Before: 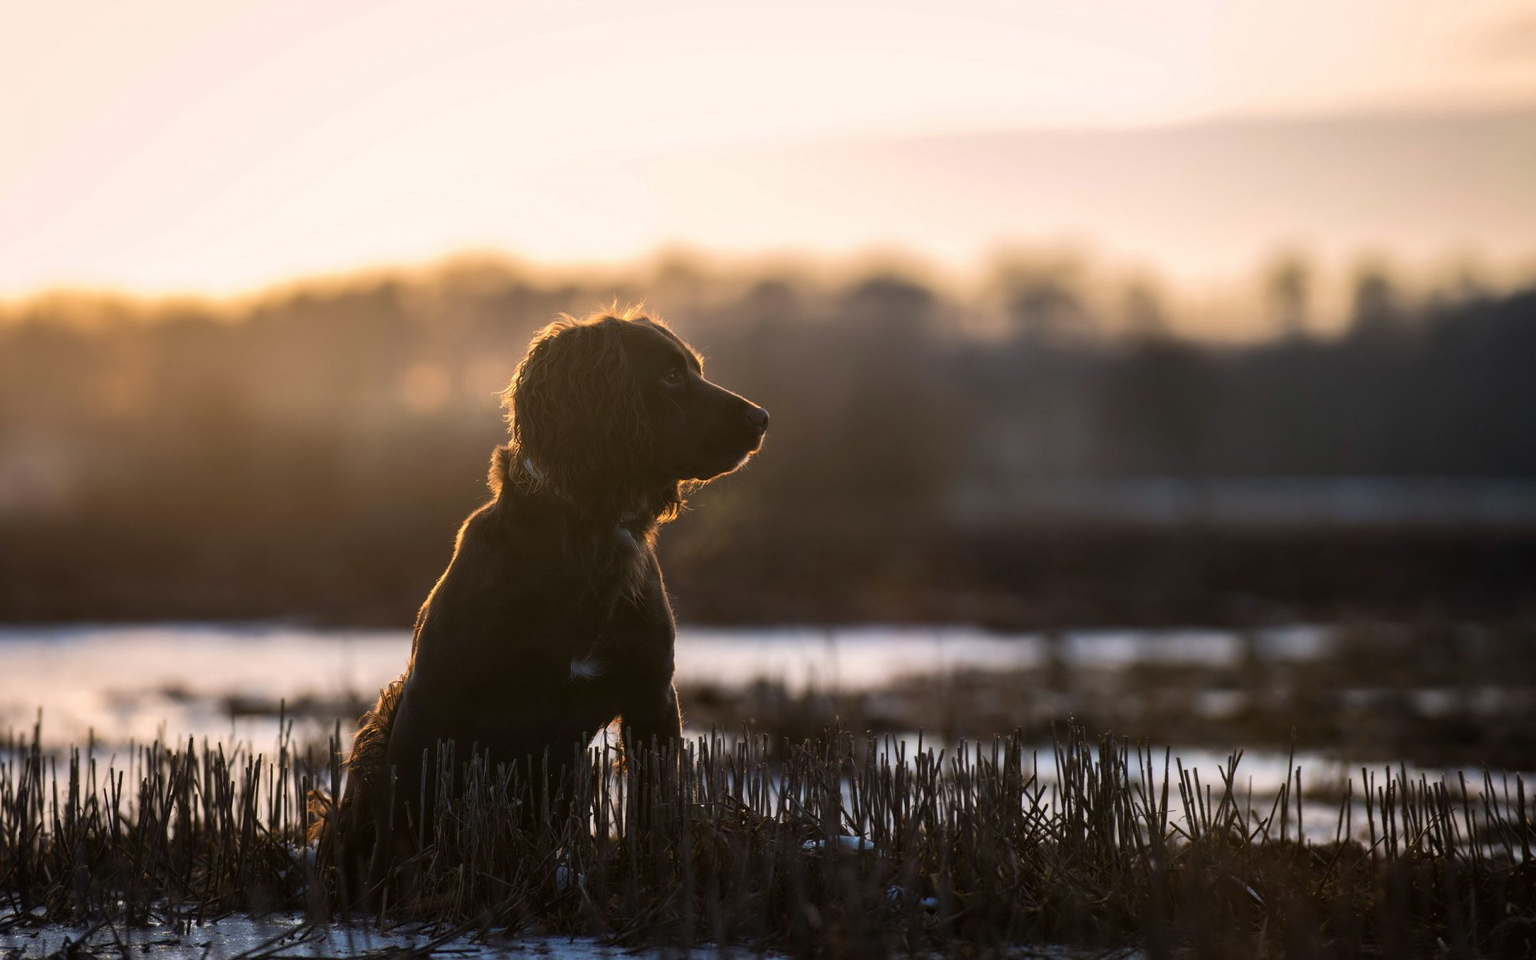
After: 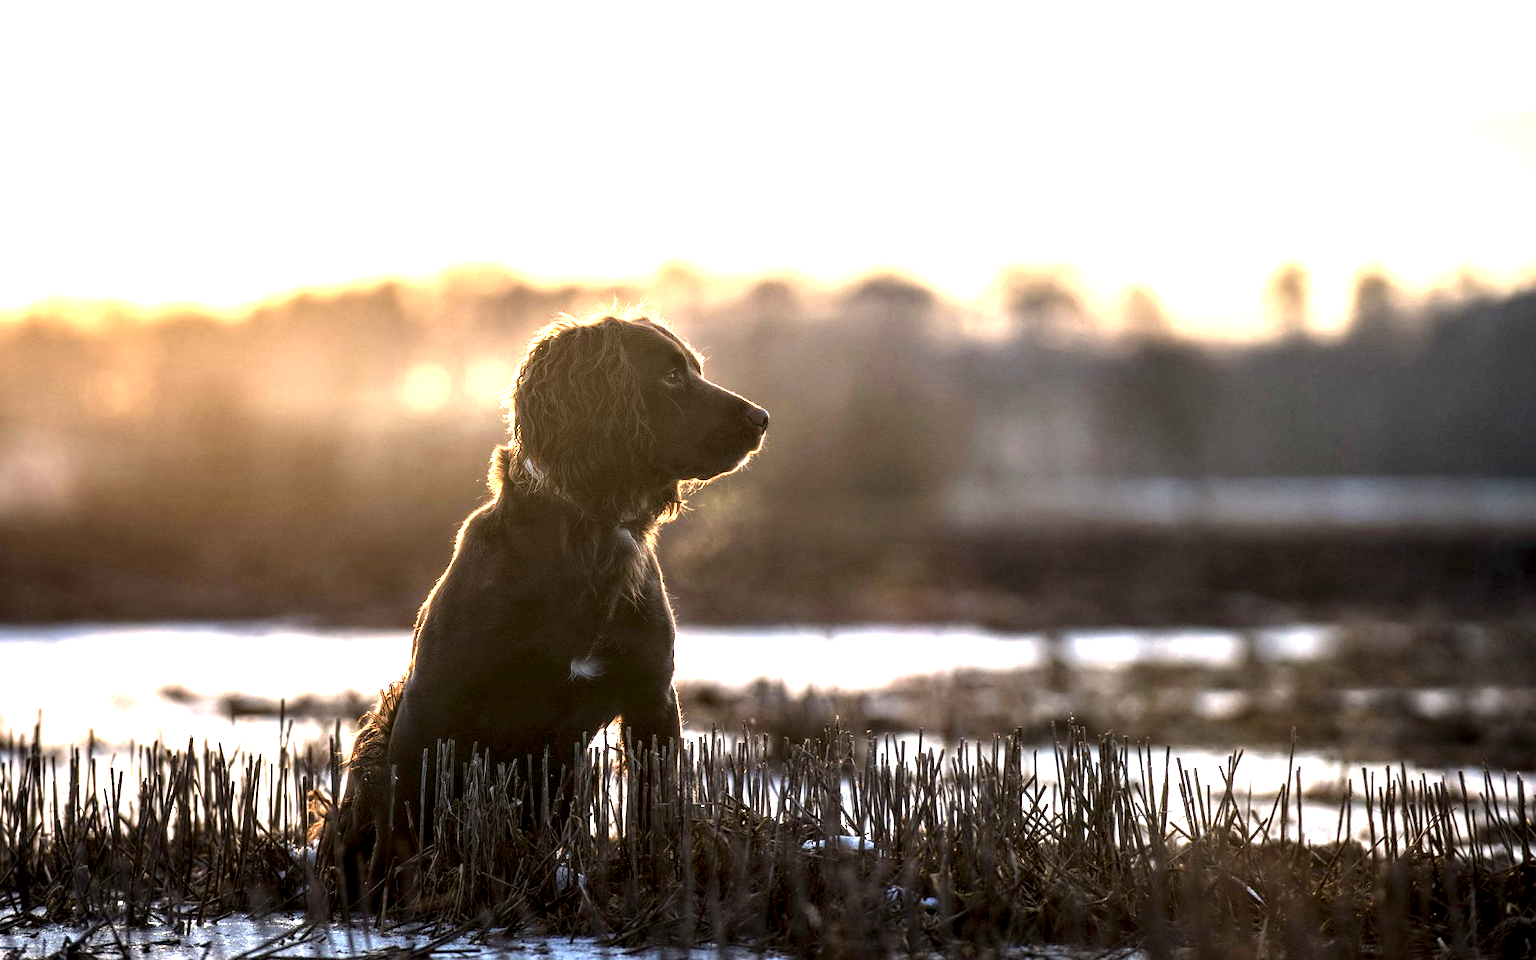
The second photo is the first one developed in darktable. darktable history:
exposure: black level correction 0, exposure 1.388 EV, compensate exposure bias true, compensate highlight preservation false
local contrast: highlights 80%, shadows 57%, detail 175%, midtone range 0.602
